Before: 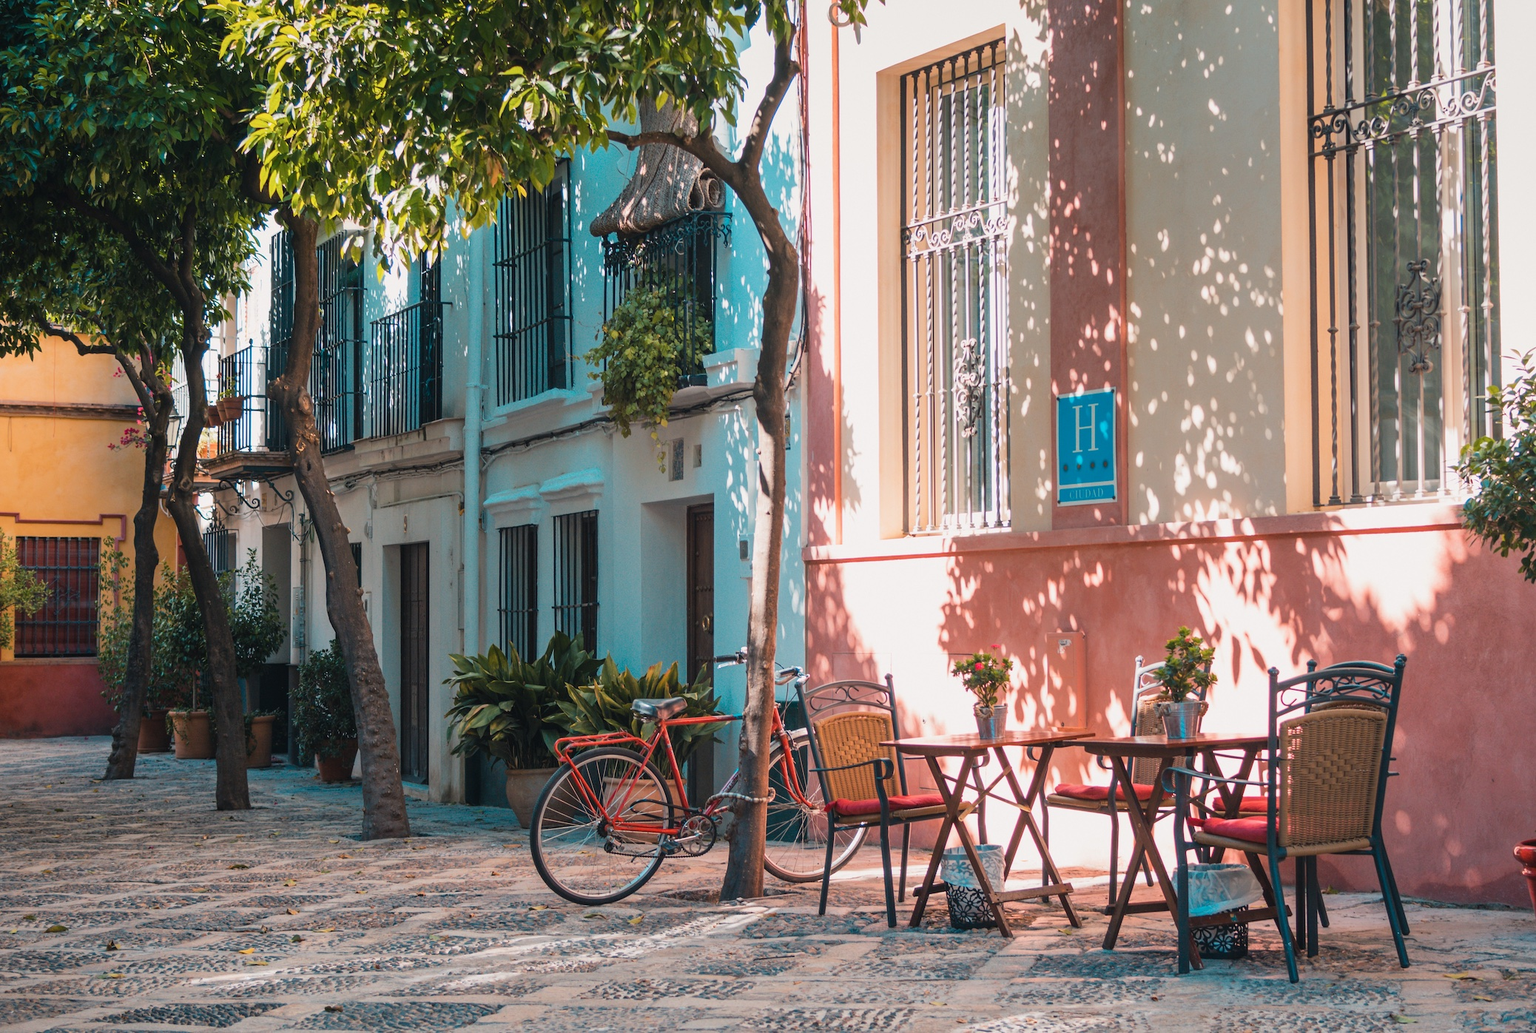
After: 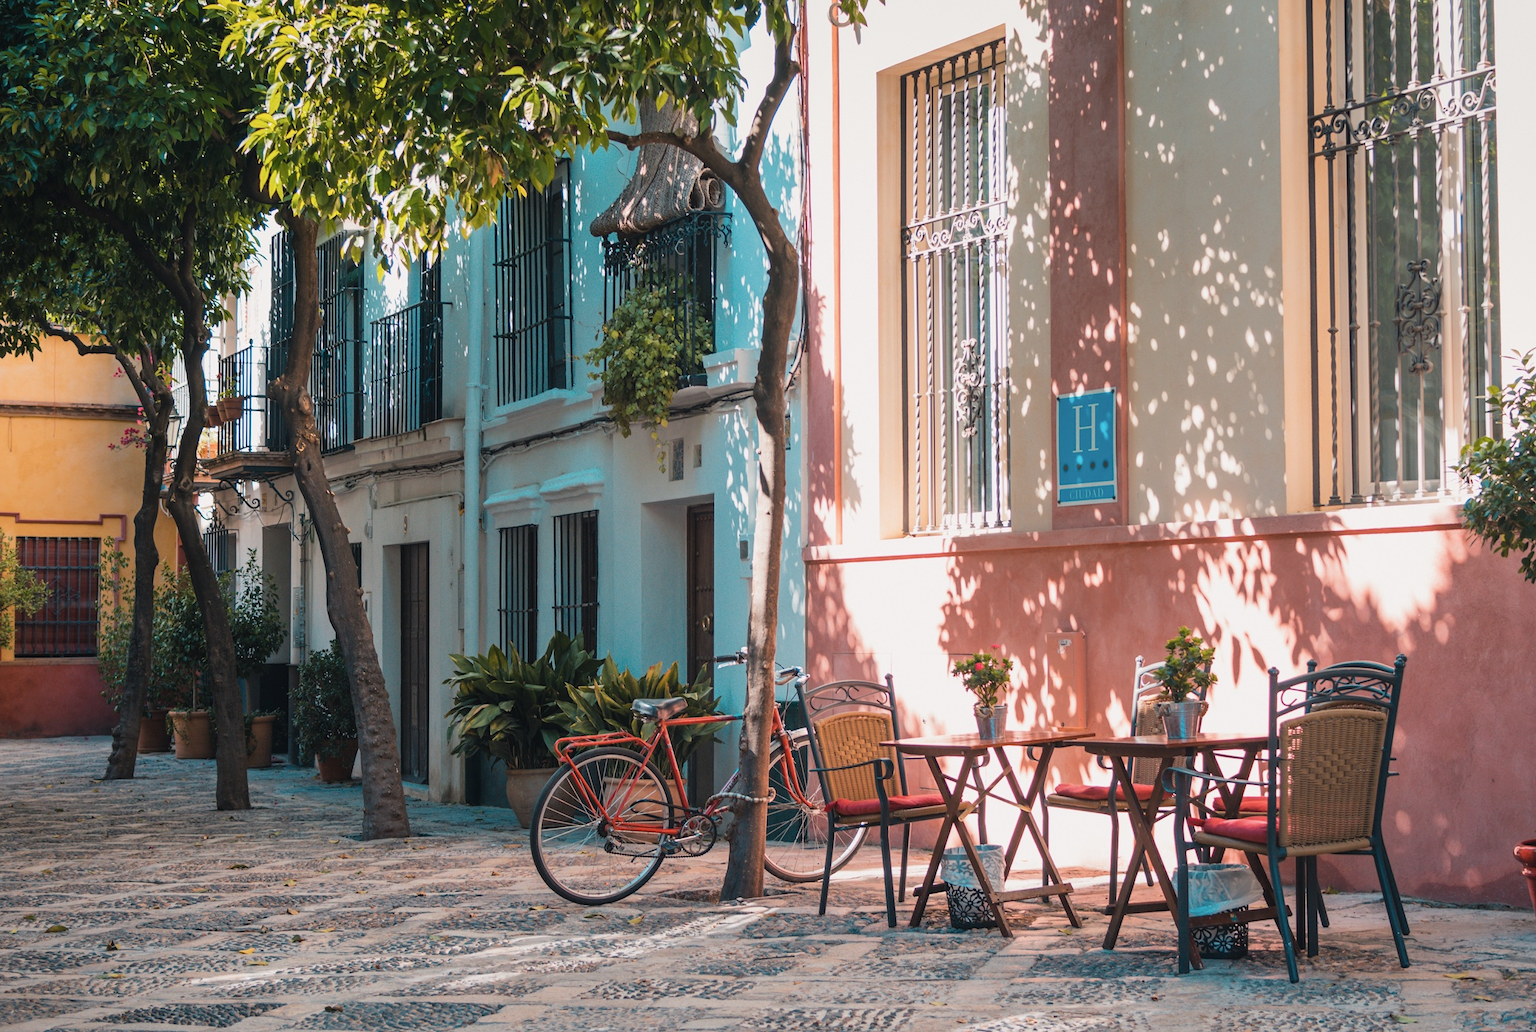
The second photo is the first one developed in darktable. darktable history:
contrast brightness saturation: saturation -0.096
